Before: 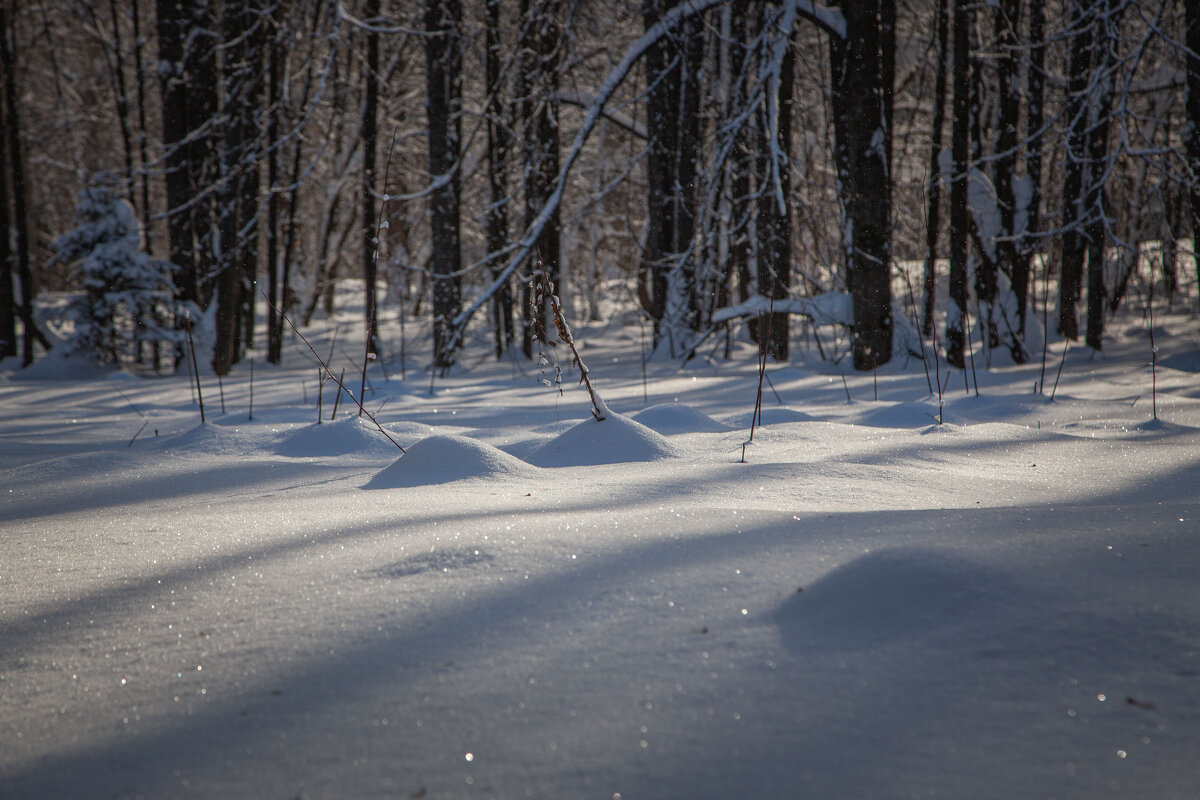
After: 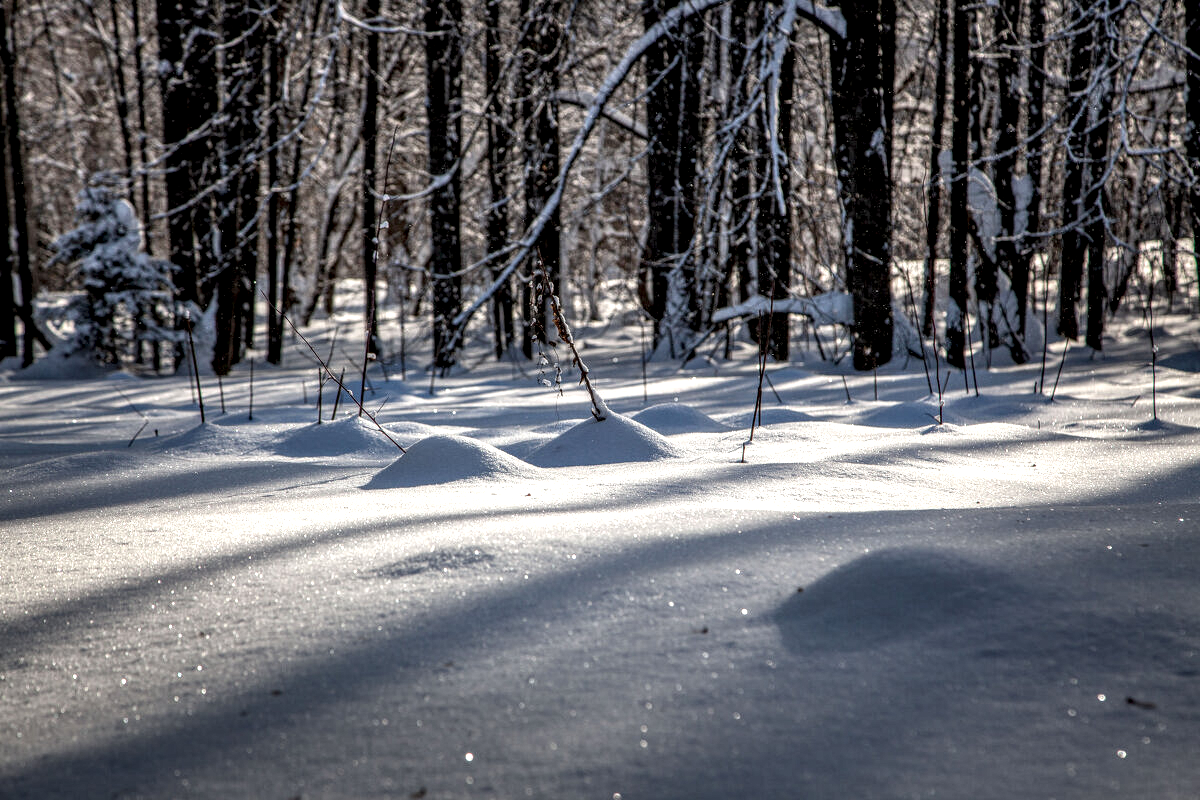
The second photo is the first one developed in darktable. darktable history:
exposure: exposure 0.2 EV, compensate highlight preservation false
local contrast: detail 203%
grain: coarseness 0.81 ISO, strength 1.34%, mid-tones bias 0%
shadows and highlights: shadows 43.71, white point adjustment -1.46, soften with gaussian
